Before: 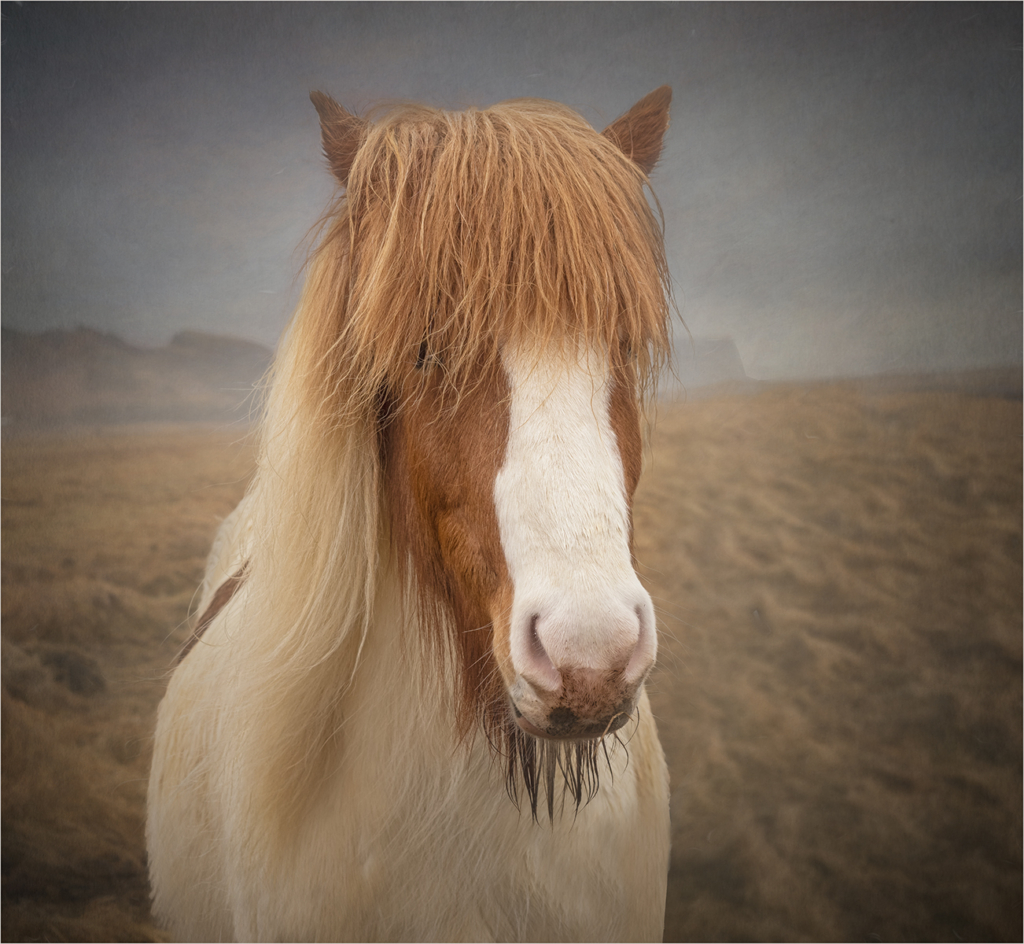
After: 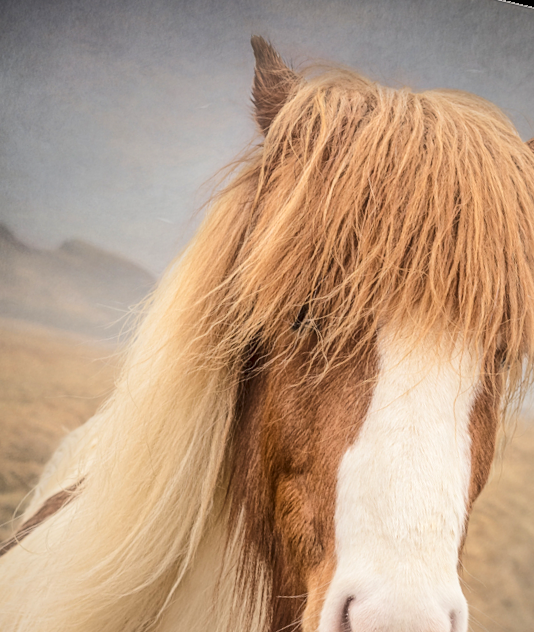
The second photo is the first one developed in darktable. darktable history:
crop: left 20.248%, top 10.86%, right 35.675%, bottom 34.321%
local contrast: on, module defaults
rotate and perspective: rotation 13.27°, automatic cropping off
rgb curve: curves: ch0 [(0, 0) (0.284, 0.292) (0.505, 0.644) (1, 1)], compensate middle gray true
